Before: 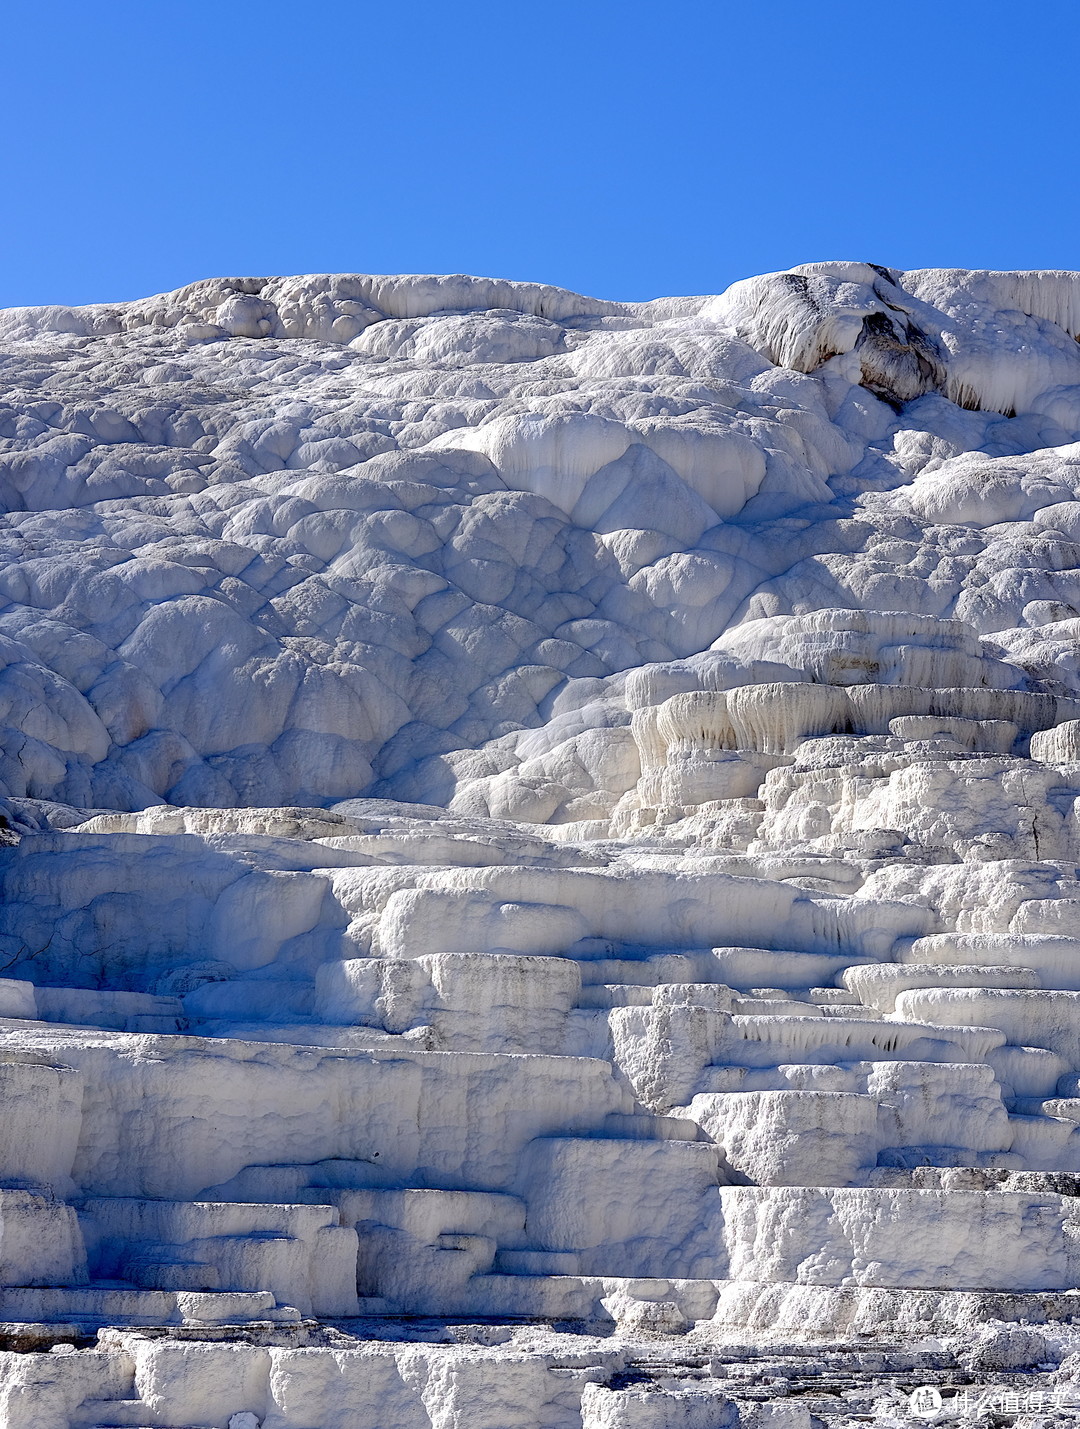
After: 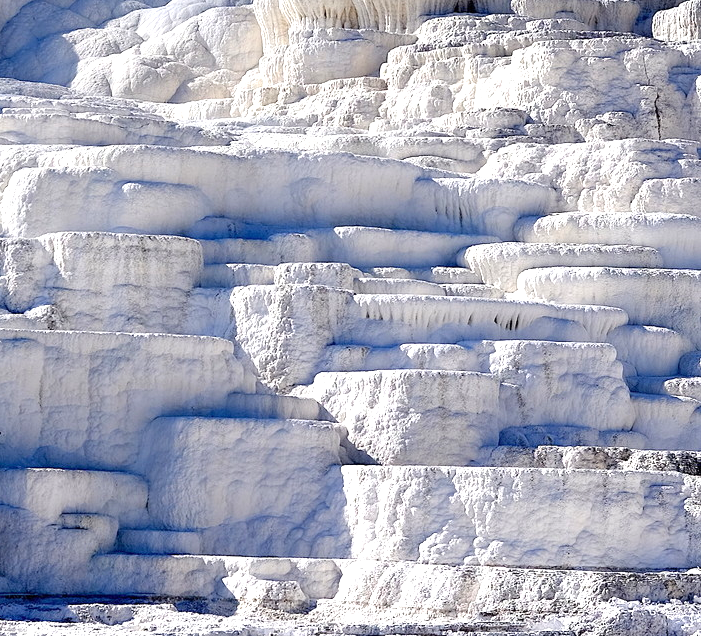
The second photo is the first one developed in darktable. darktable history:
exposure: exposure 0.602 EV, compensate exposure bias true, compensate highlight preservation false
crop and rotate: left 35.033%, top 50.513%, bottom 4.962%
